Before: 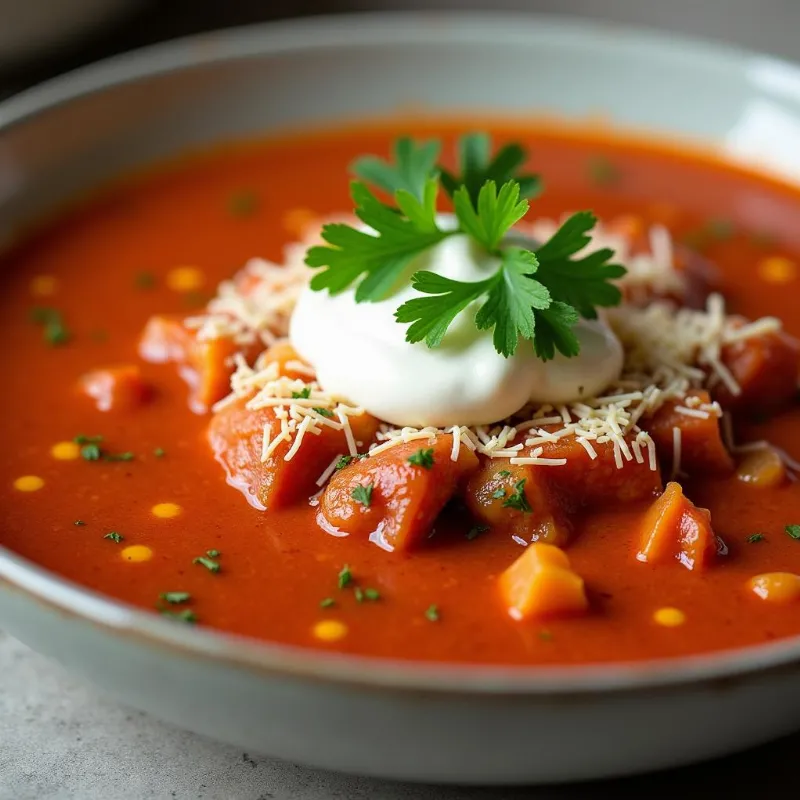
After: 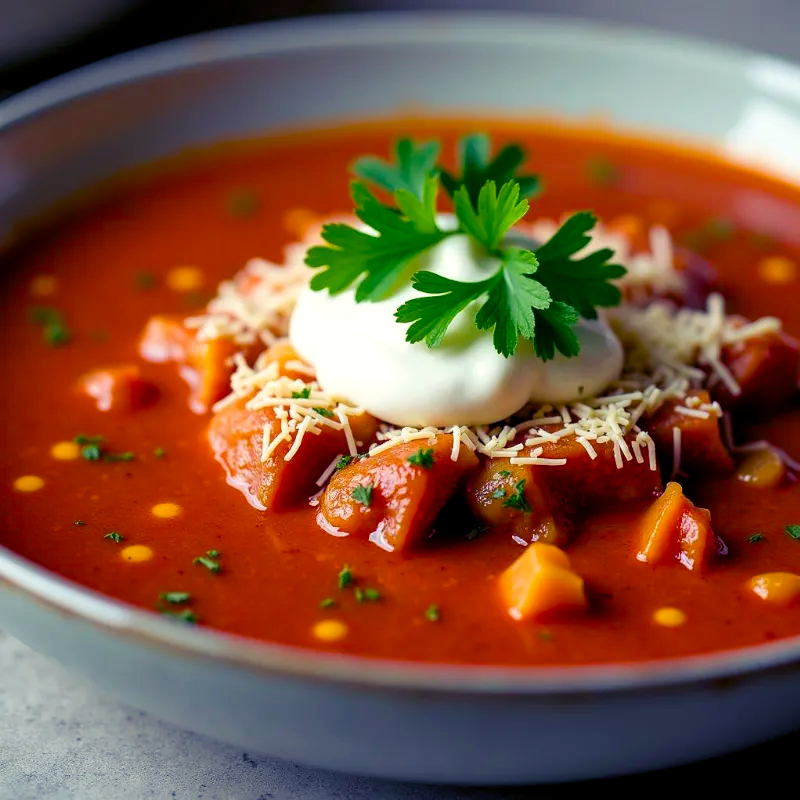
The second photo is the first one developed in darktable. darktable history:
color balance rgb: shadows lift › luminance -28.76%, shadows lift › chroma 15%, shadows lift › hue 270°, power › chroma 1%, power › hue 255°, highlights gain › luminance 7.14%, highlights gain › chroma 2%, highlights gain › hue 90°, global offset › luminance -0.29%, global offset › hue 260°, perceptual saturation grading › global saturation 20%, perceptual saturation grading › highlights -13.92%, perceptual saturation grading › shadows 50%
